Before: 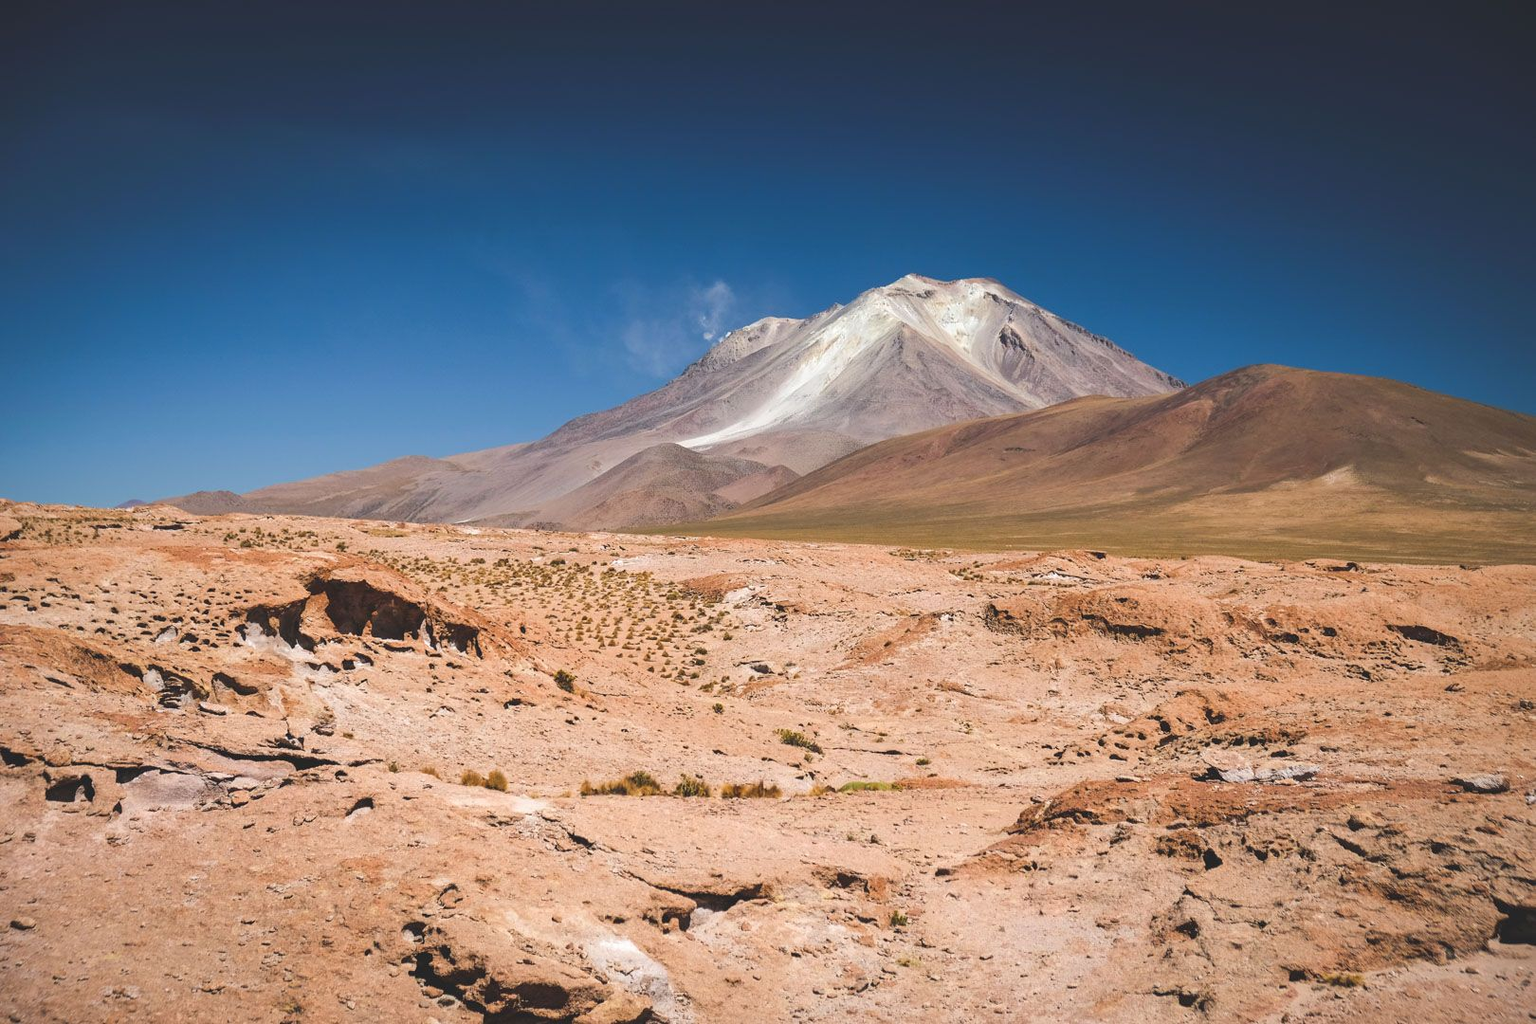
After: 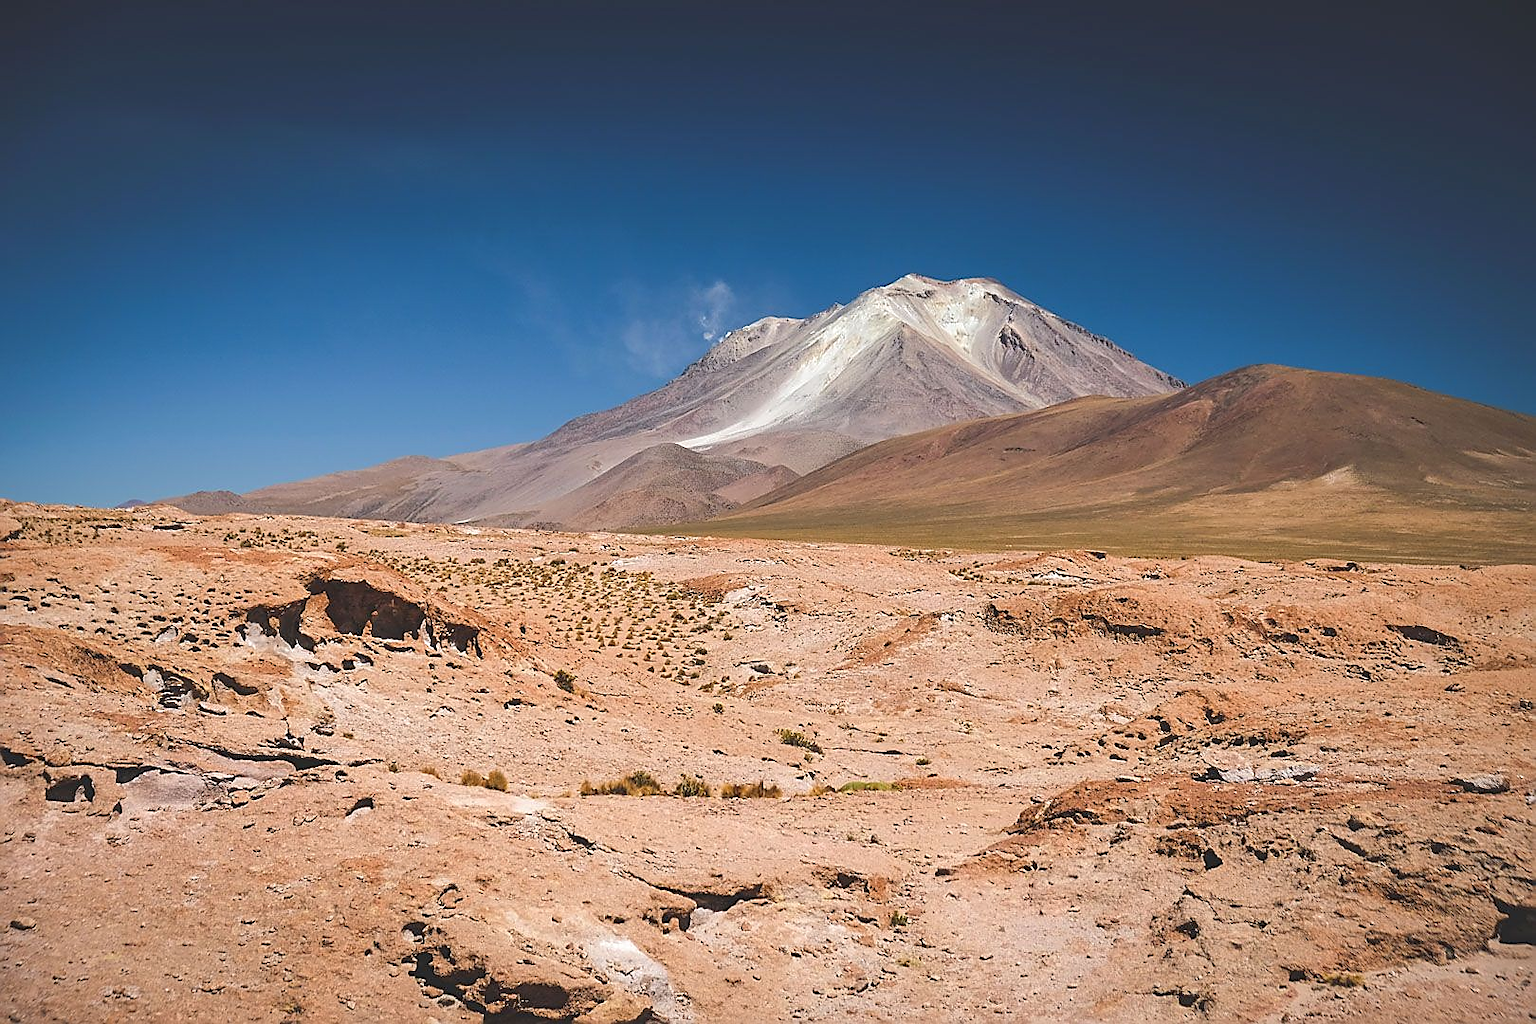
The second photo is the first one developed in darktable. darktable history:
sharpen: radius 1.354, amount 1.246, threshold 0.797
shadows and highlights: shadows 25.5, highlights -24.95
